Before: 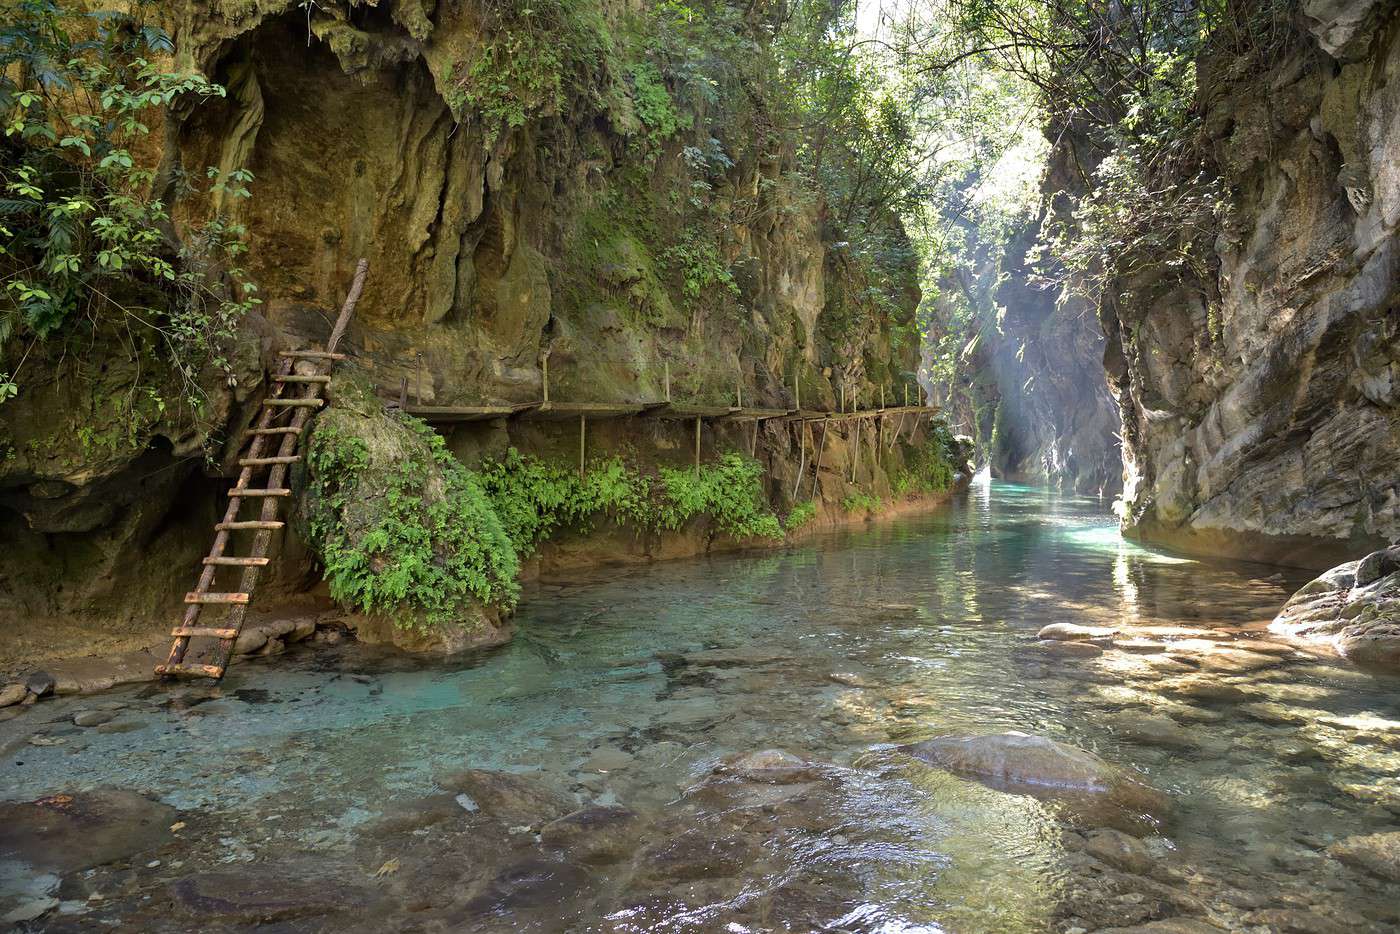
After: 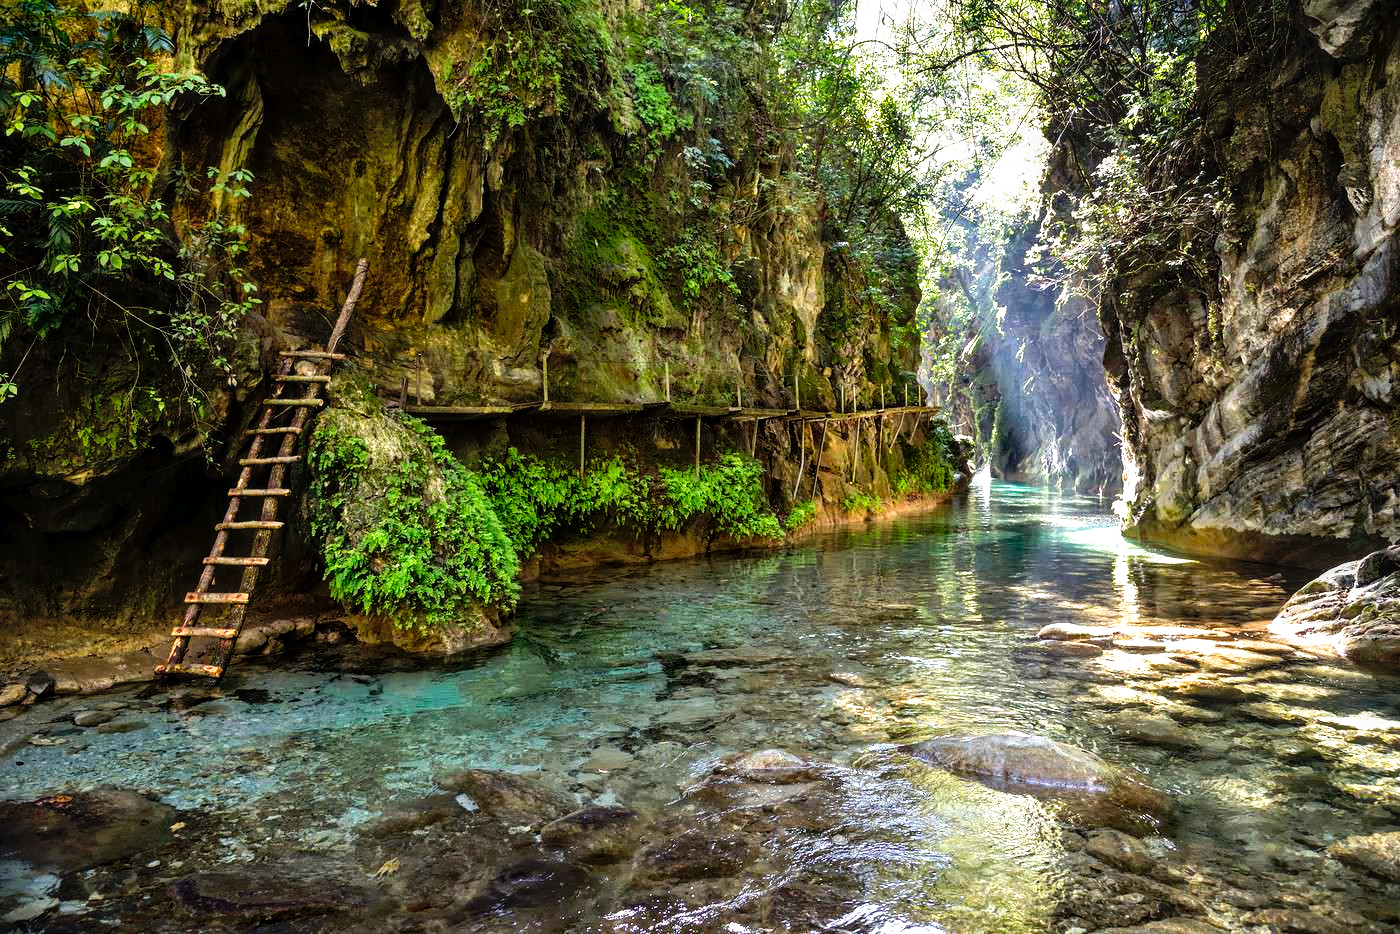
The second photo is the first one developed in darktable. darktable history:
local contrast: detail 130%
tone curve: curves: ch0 [(0, 0) (0.003, 0.03) (0.011, 0.022) (0.025, 0.018) (0.044, 0.031) (0.069, 0.035) (0.1, 0.04) (0.136, 0.046) (0.177, 0.063) (0.224, 0.087) (0.277, 0.15) (0.335, 0.252) (0.399, 0.354) (0.468, 0.475) (0.543, 0.602) (0.623, 0.73) (0.709, 0.856) (0.801, 0.945) (0.898, 0.987) (1, 1)], preserve colors none
